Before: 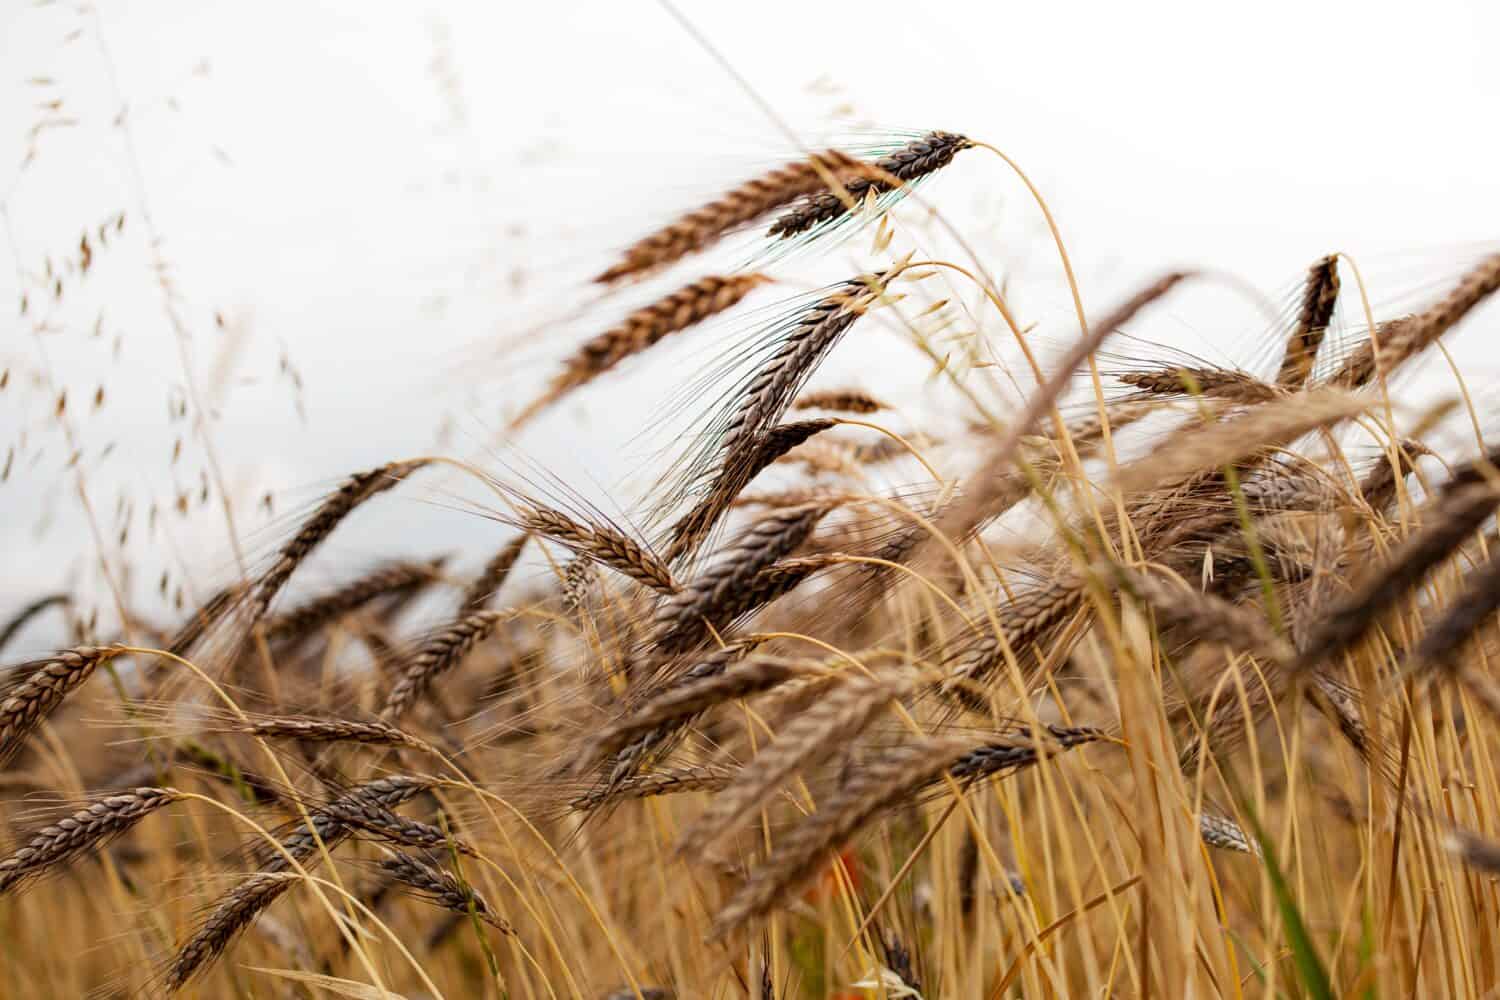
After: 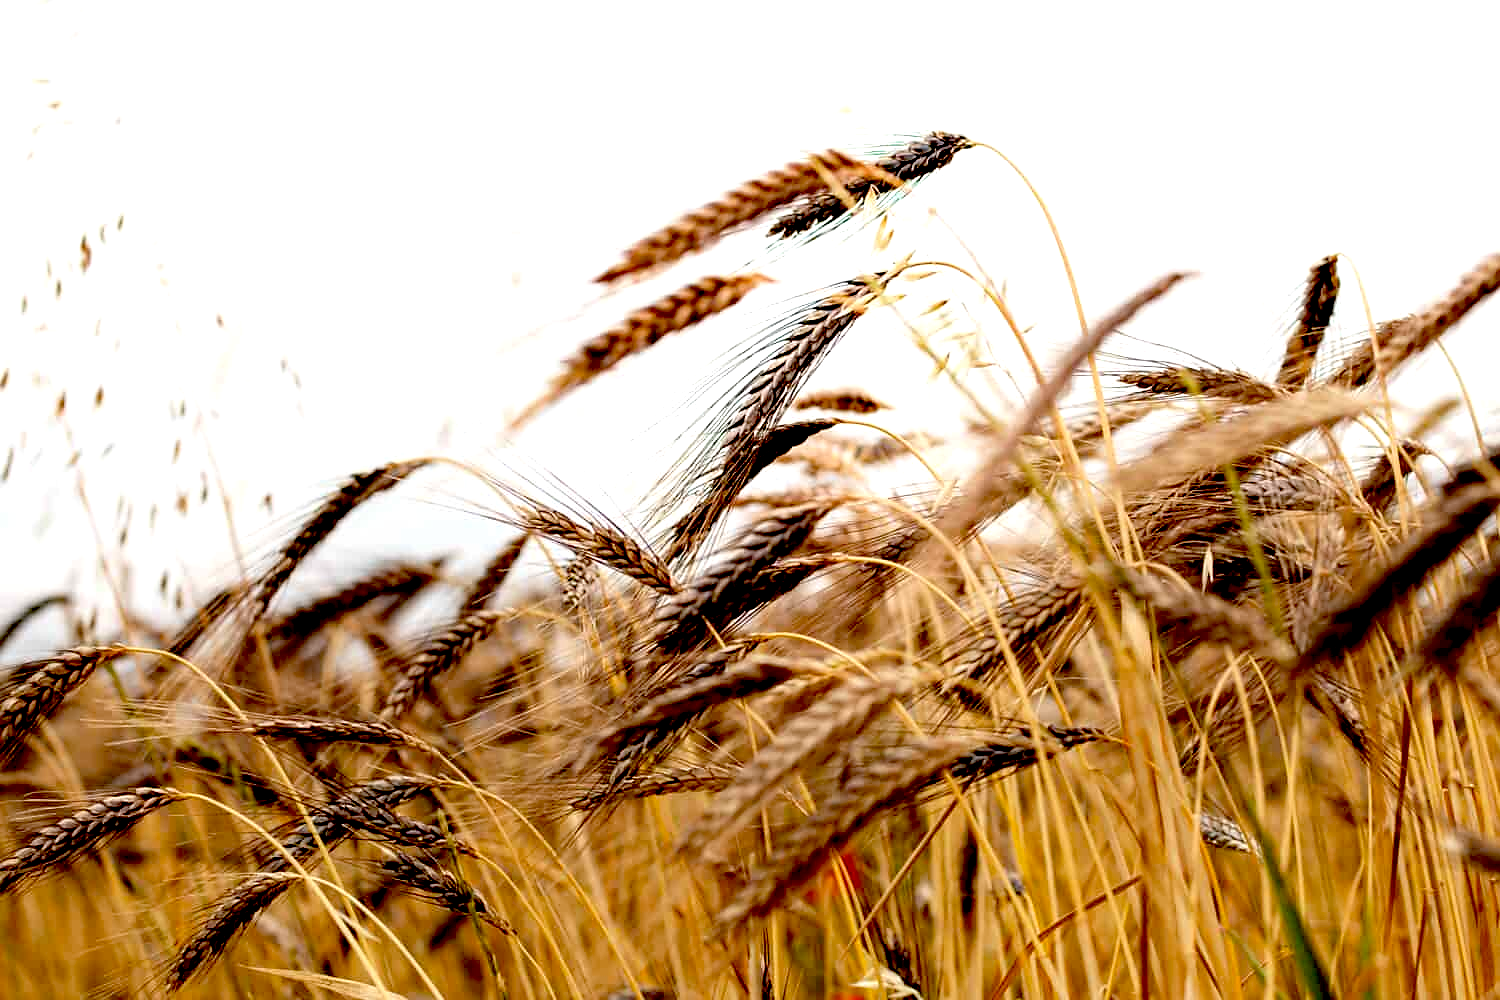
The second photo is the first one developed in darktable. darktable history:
exposure: black level correction 0.038, exposure 0.499 EV, compensate highlight preservation false
sharpen: radius 1.04, threshold 1.06
